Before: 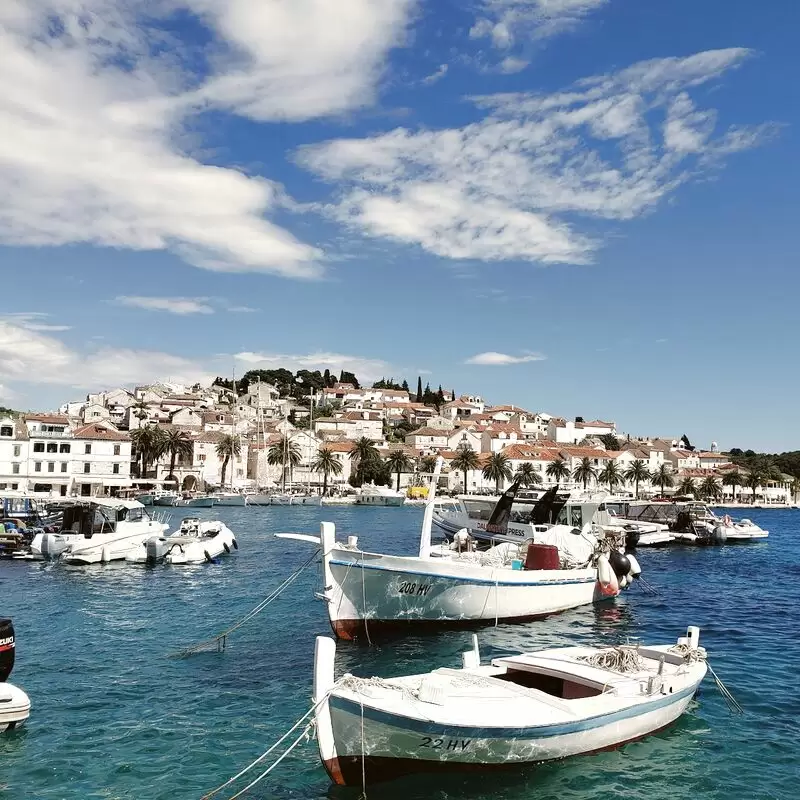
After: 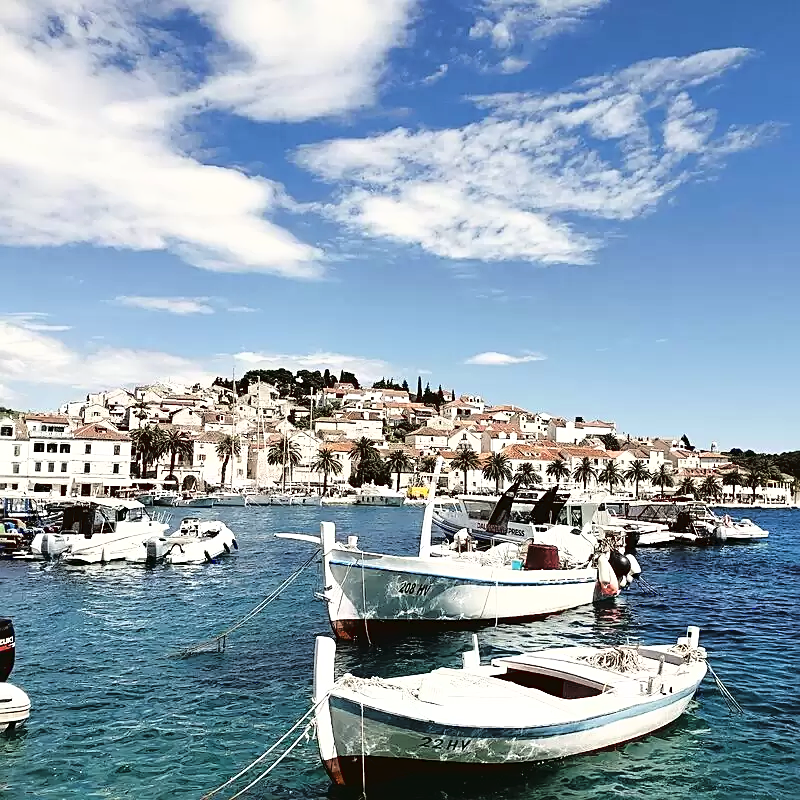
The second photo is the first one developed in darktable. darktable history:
tone curve: curves: ch0 [(0, 0) (0.003, 0.033) (0.011, 0.033) (0.025, 0.036) (0.044, 0.039) (0.069, 0.04) (0.1, 0.043) (0.136, 0.052) (0.177, 0.085) (0.224, 0.14) (0.277, 0.225) (0.335, 0.333) (0.399, 0.419) (0.468, 0.51) (0.543, 0.603) (0.623, 0.713) (0.709, 0.808) (0.801, 0.901) (0.898, 0.98) (1, 1)], color space Lab, linked channels, preserve colors none
sharpen: on, module defaults
